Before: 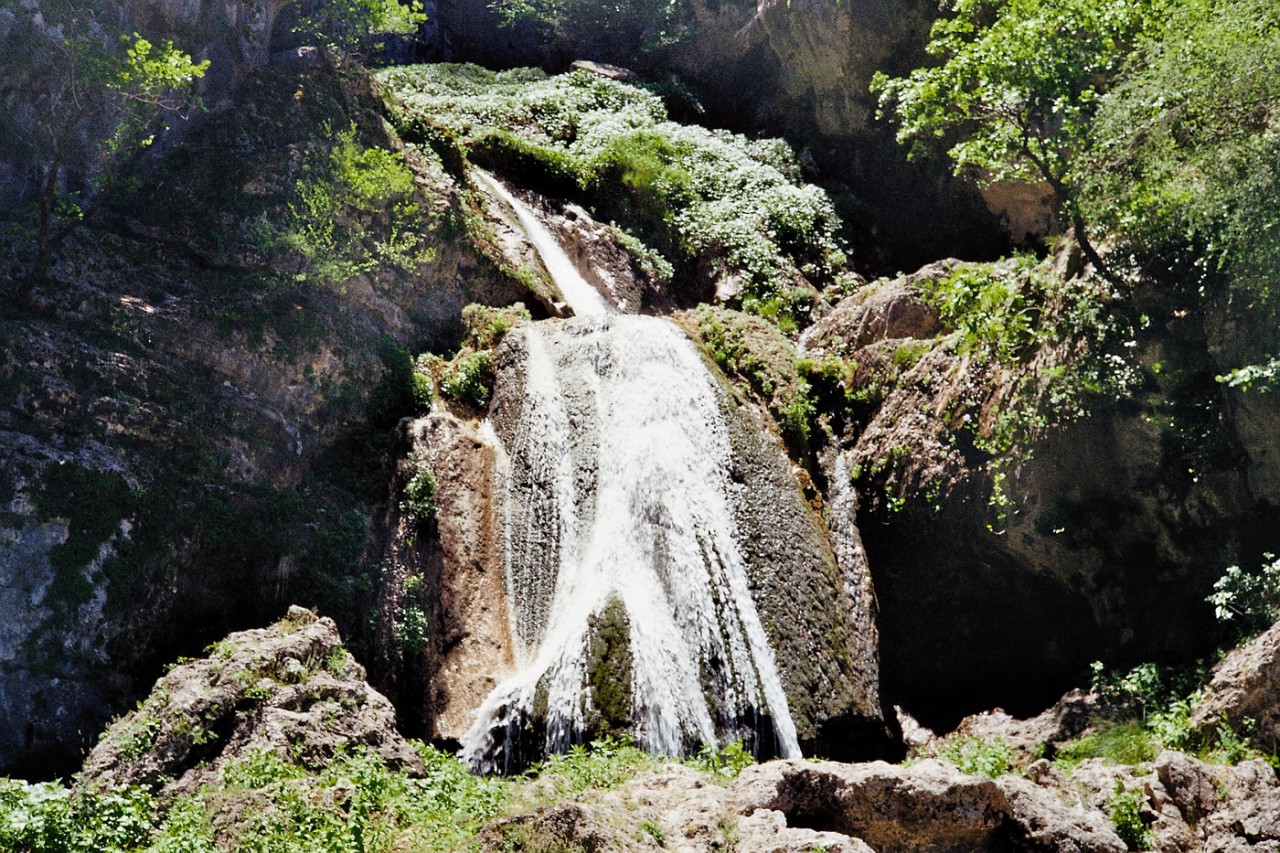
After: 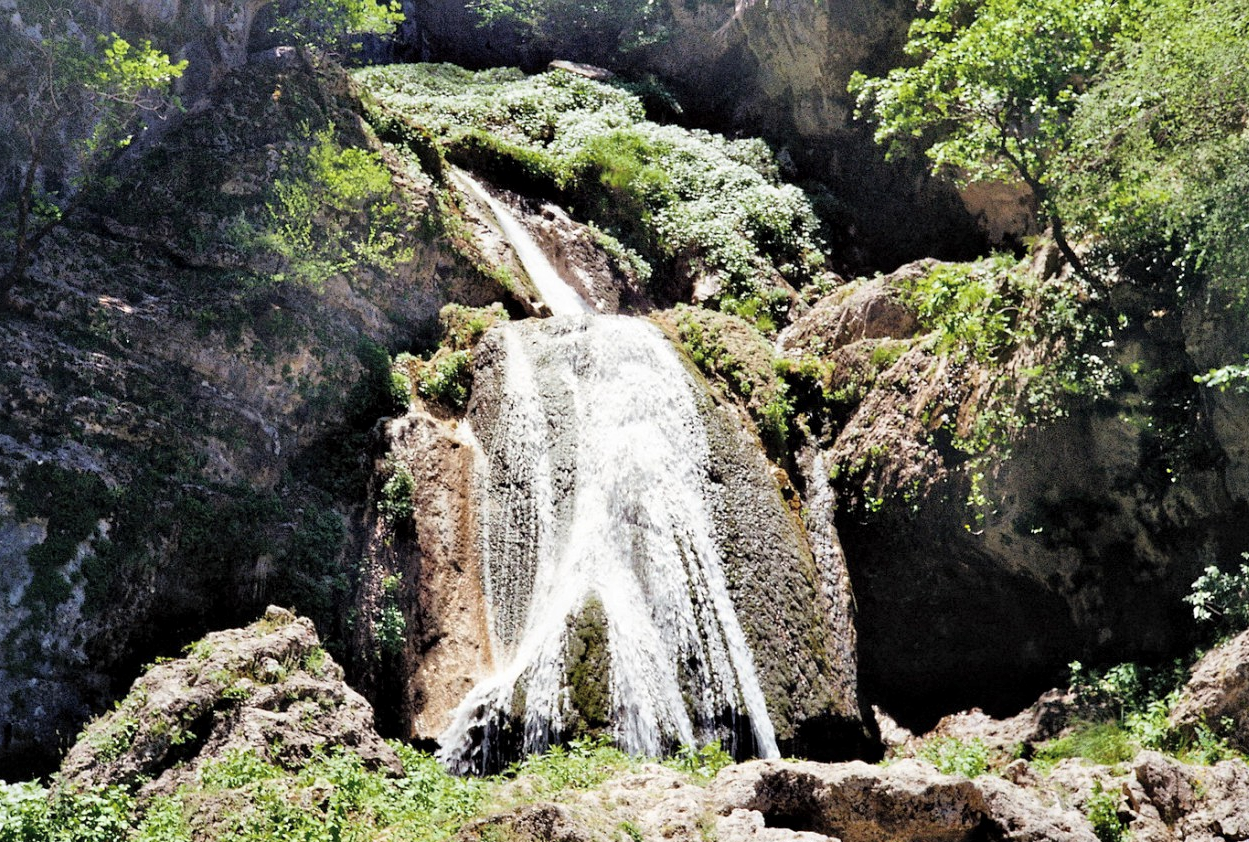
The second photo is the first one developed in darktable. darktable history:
global tonemap: drago (1, 100), detail 1
crop and rotate: left 1.774%, right 0.633%, bottom 1.28%
tone curve: preserve colors none
